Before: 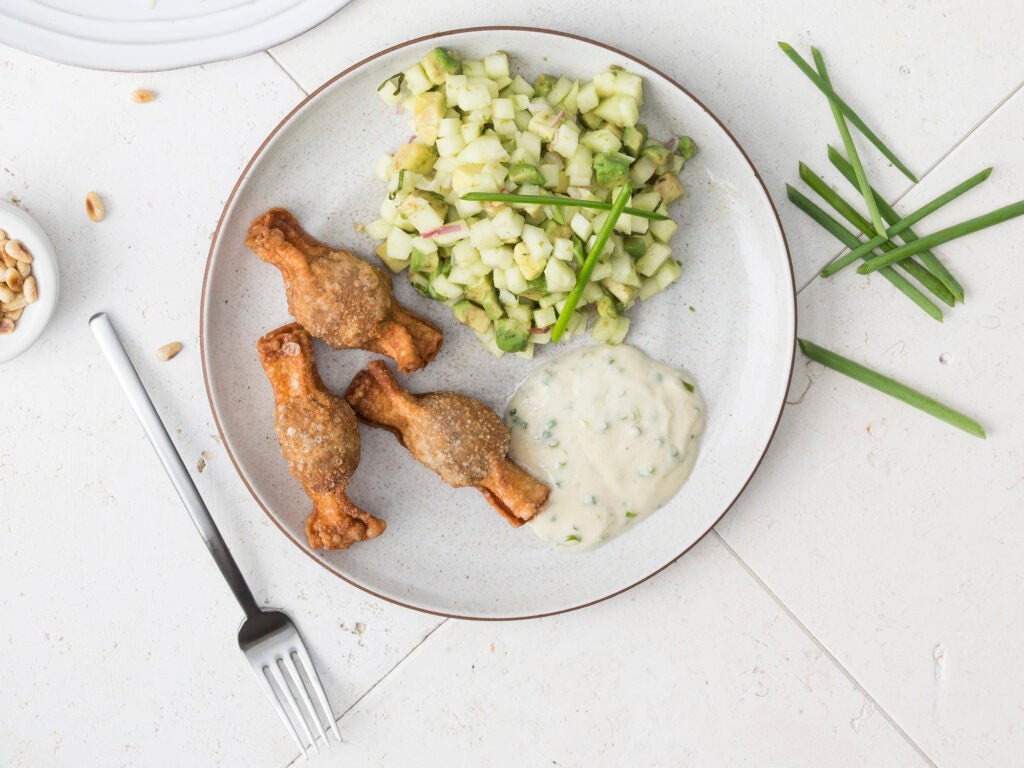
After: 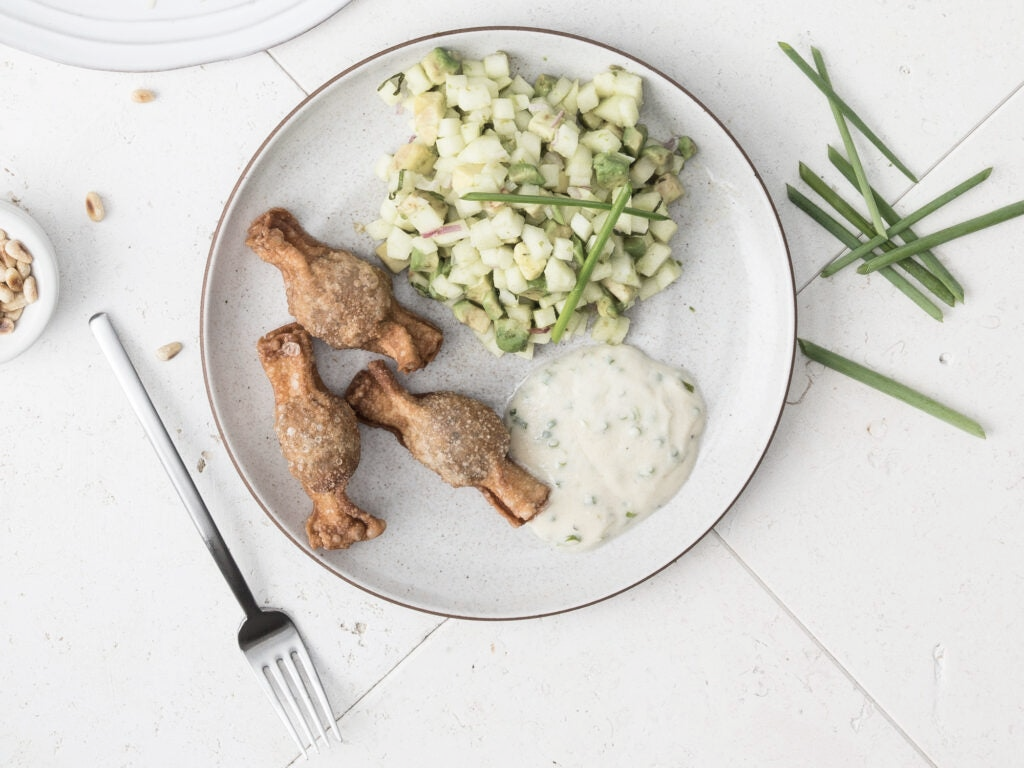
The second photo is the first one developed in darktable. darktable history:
contrast brightness saturation: contrast 0.096, saturation -0.375
